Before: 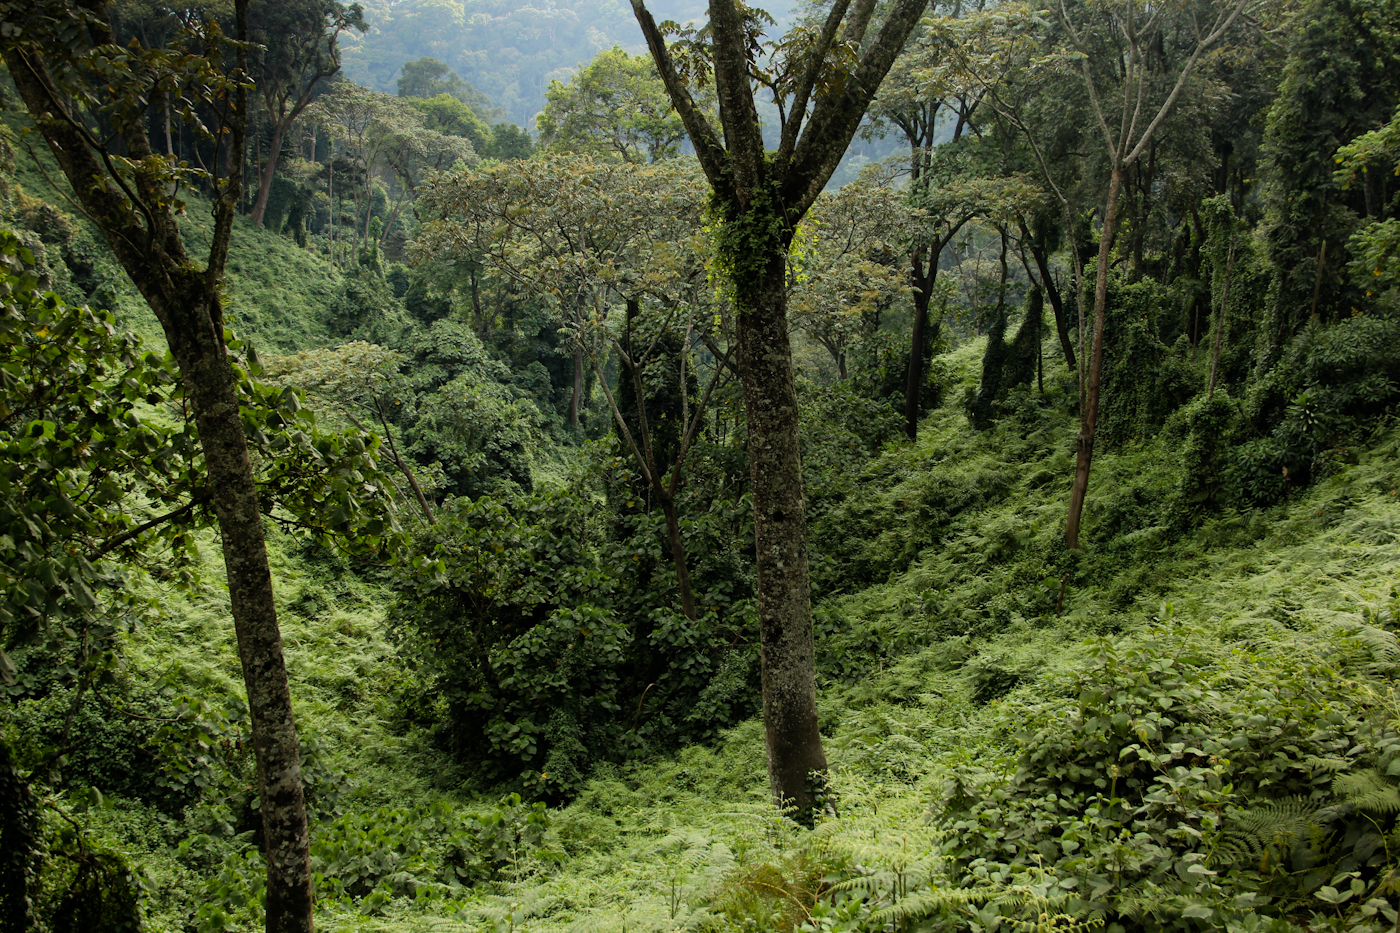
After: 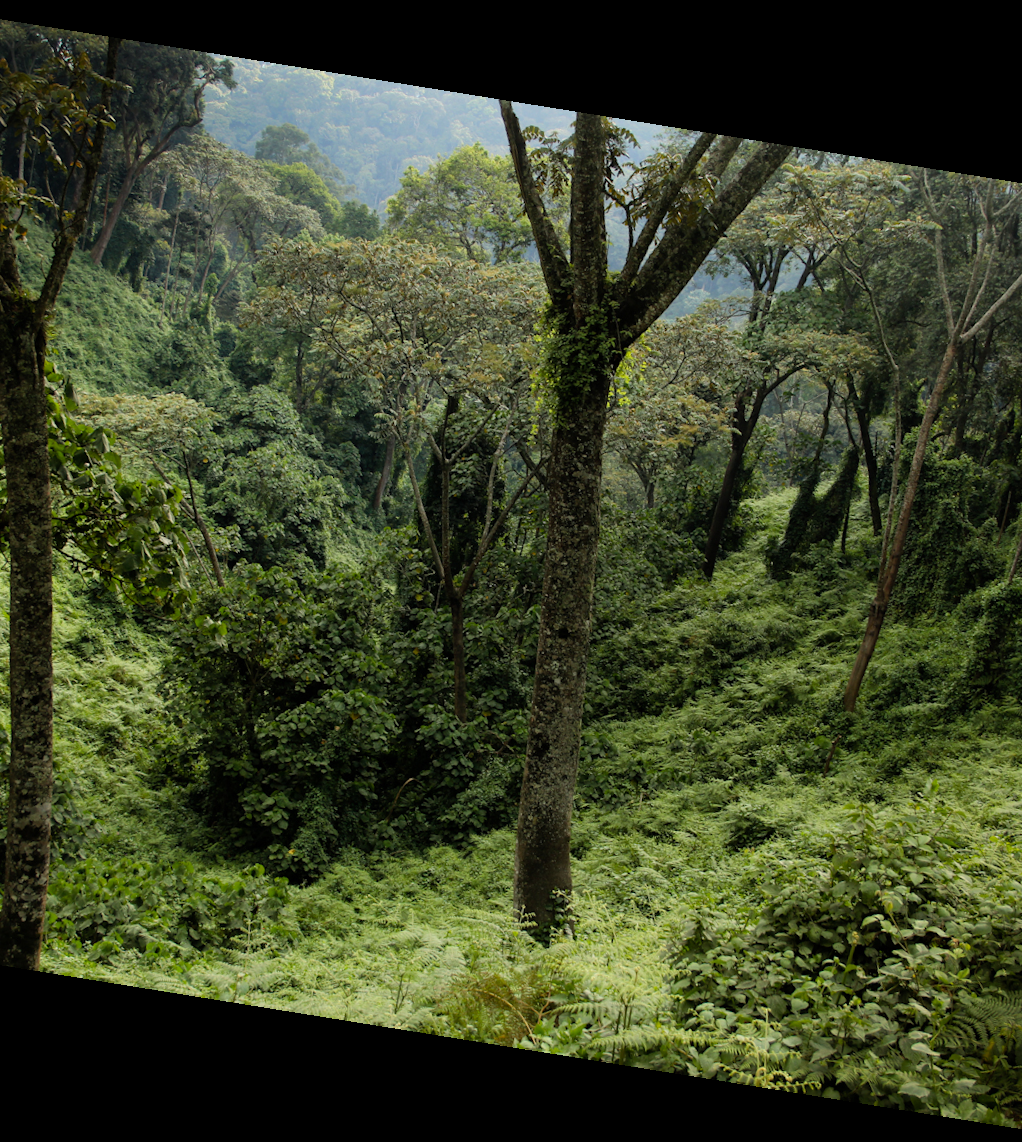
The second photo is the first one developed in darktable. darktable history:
rotate and perspective: rotation 9.12°, automatic cropping off
crop and rotate: left 17.732%, right 15.423%
